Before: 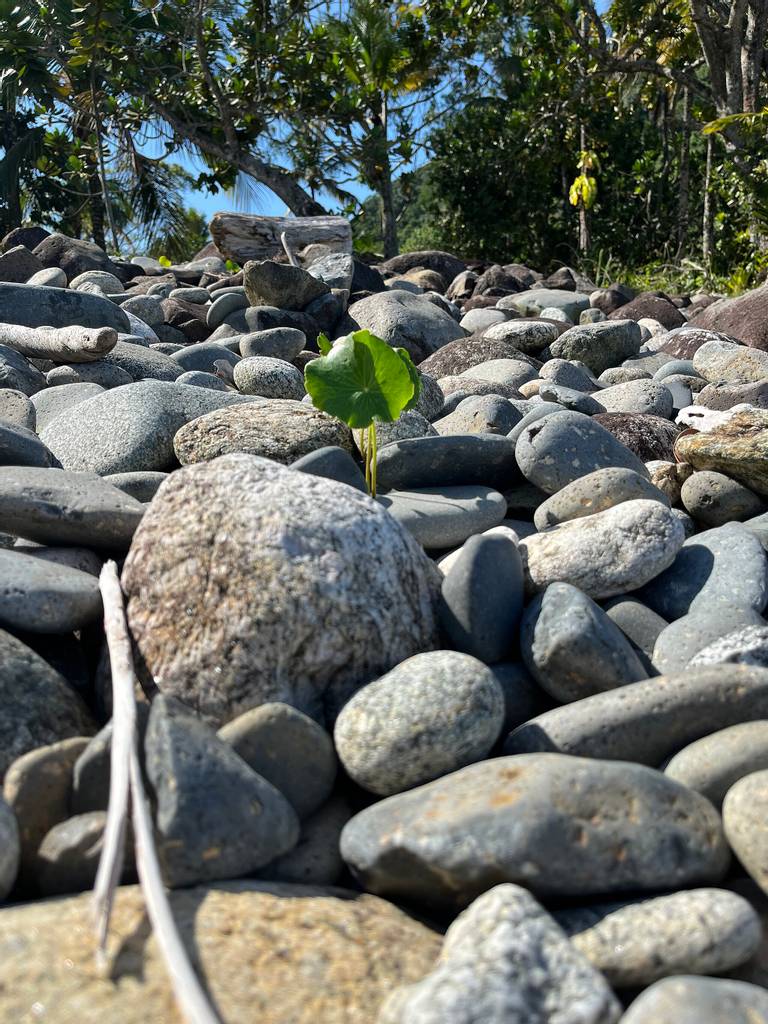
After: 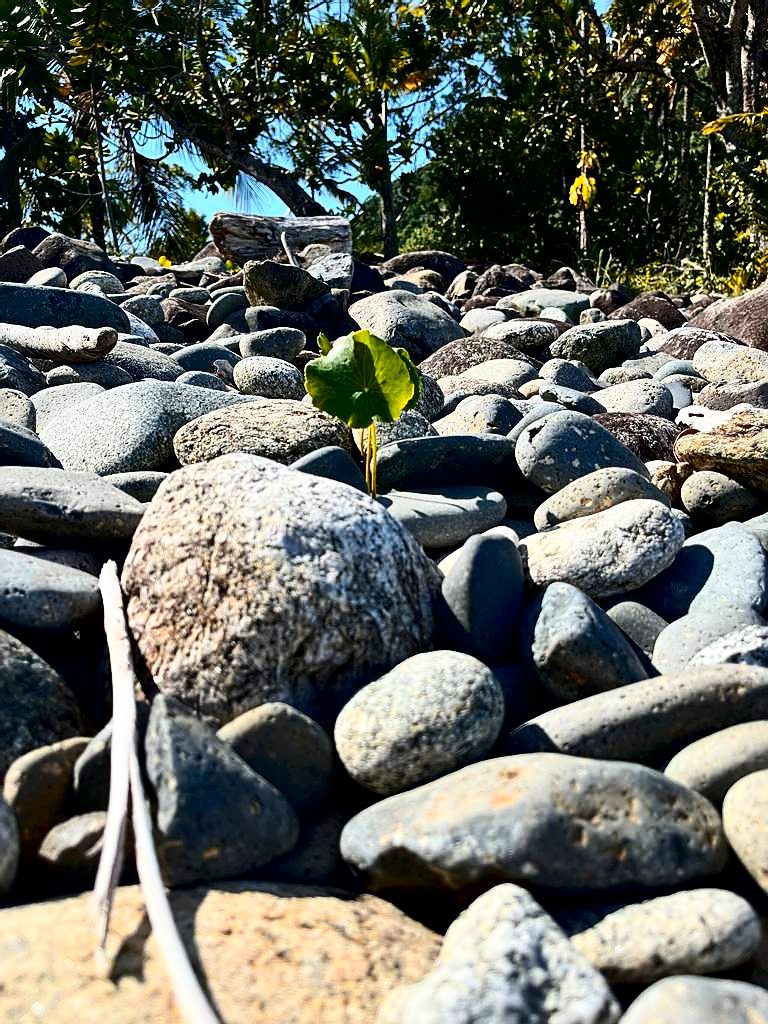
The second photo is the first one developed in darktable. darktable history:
exposure: black level correction 0.01, exposure 0.016 EV, compensate highlight preservation false
sharpen: on, module defaults
color zones: curves: ch1 [(0, 0.455) (0.063, 0.455) (0.286, 0.495) (0.429, 0.5) (0.571, 0.5) (0.714, 0.5) (0.857, 0.5) (1, 0.455)]; ch2 [(0, 0.532) (0.063, 0.521) (0.233, 0.447) (0.429, 0.489) (0.571, 0.5) (0.714, 0.5) (0.857, 0.5) (1, 0.532)]
contrast brightness saturation: contrast 0.411, brightness 0.05, saturation 0.246
